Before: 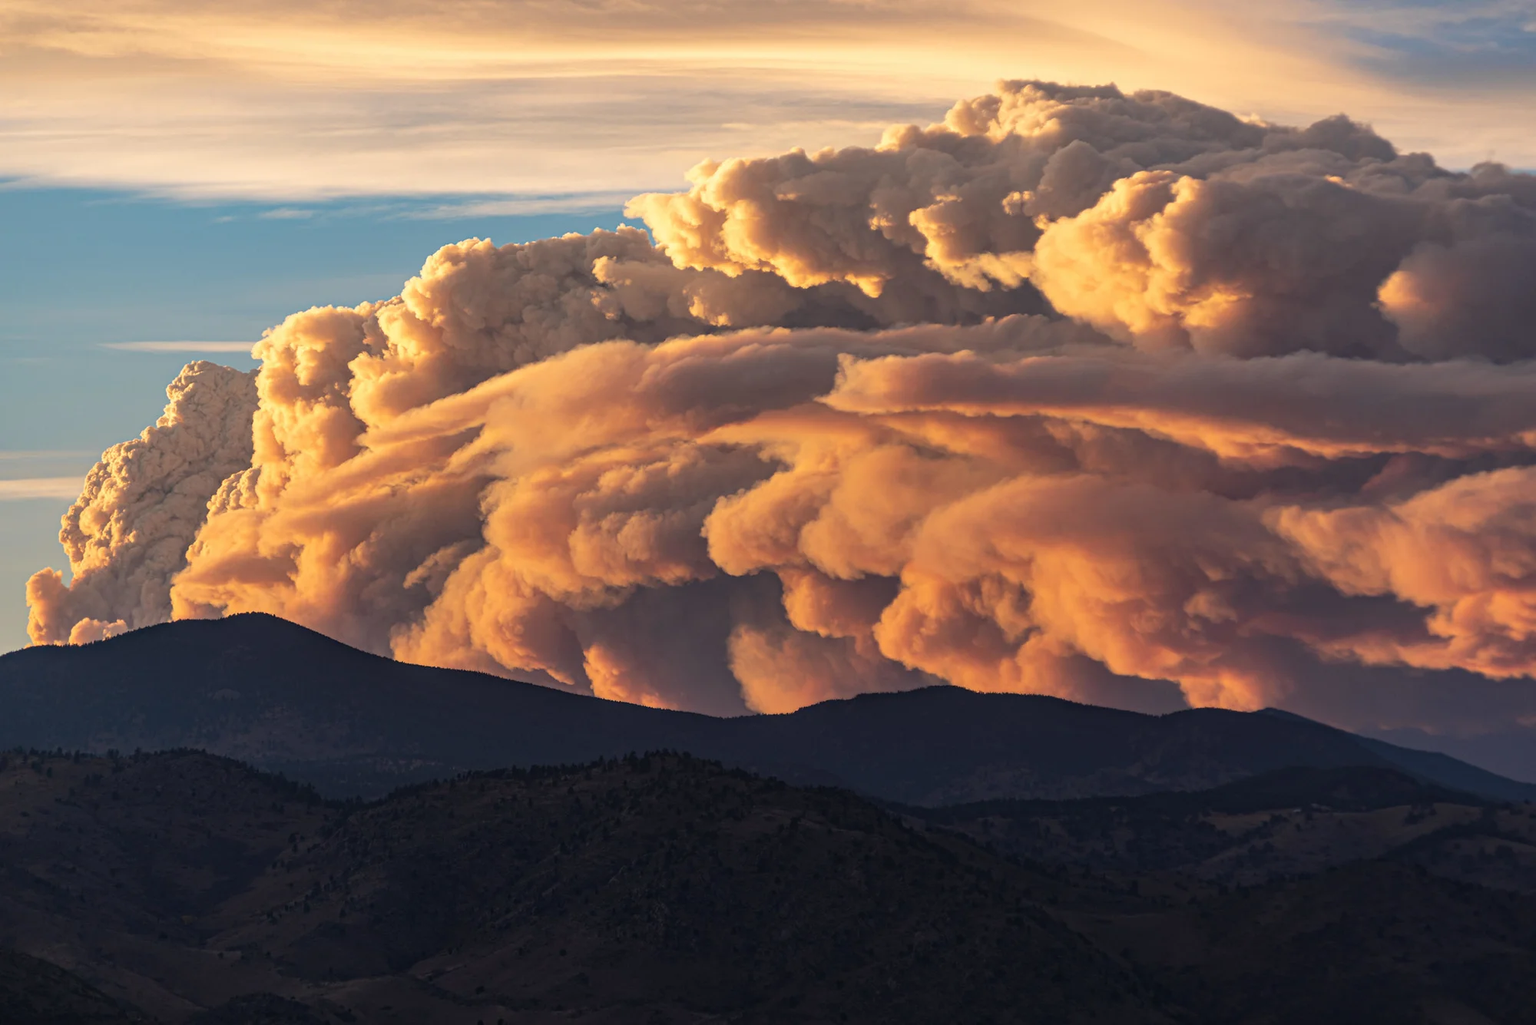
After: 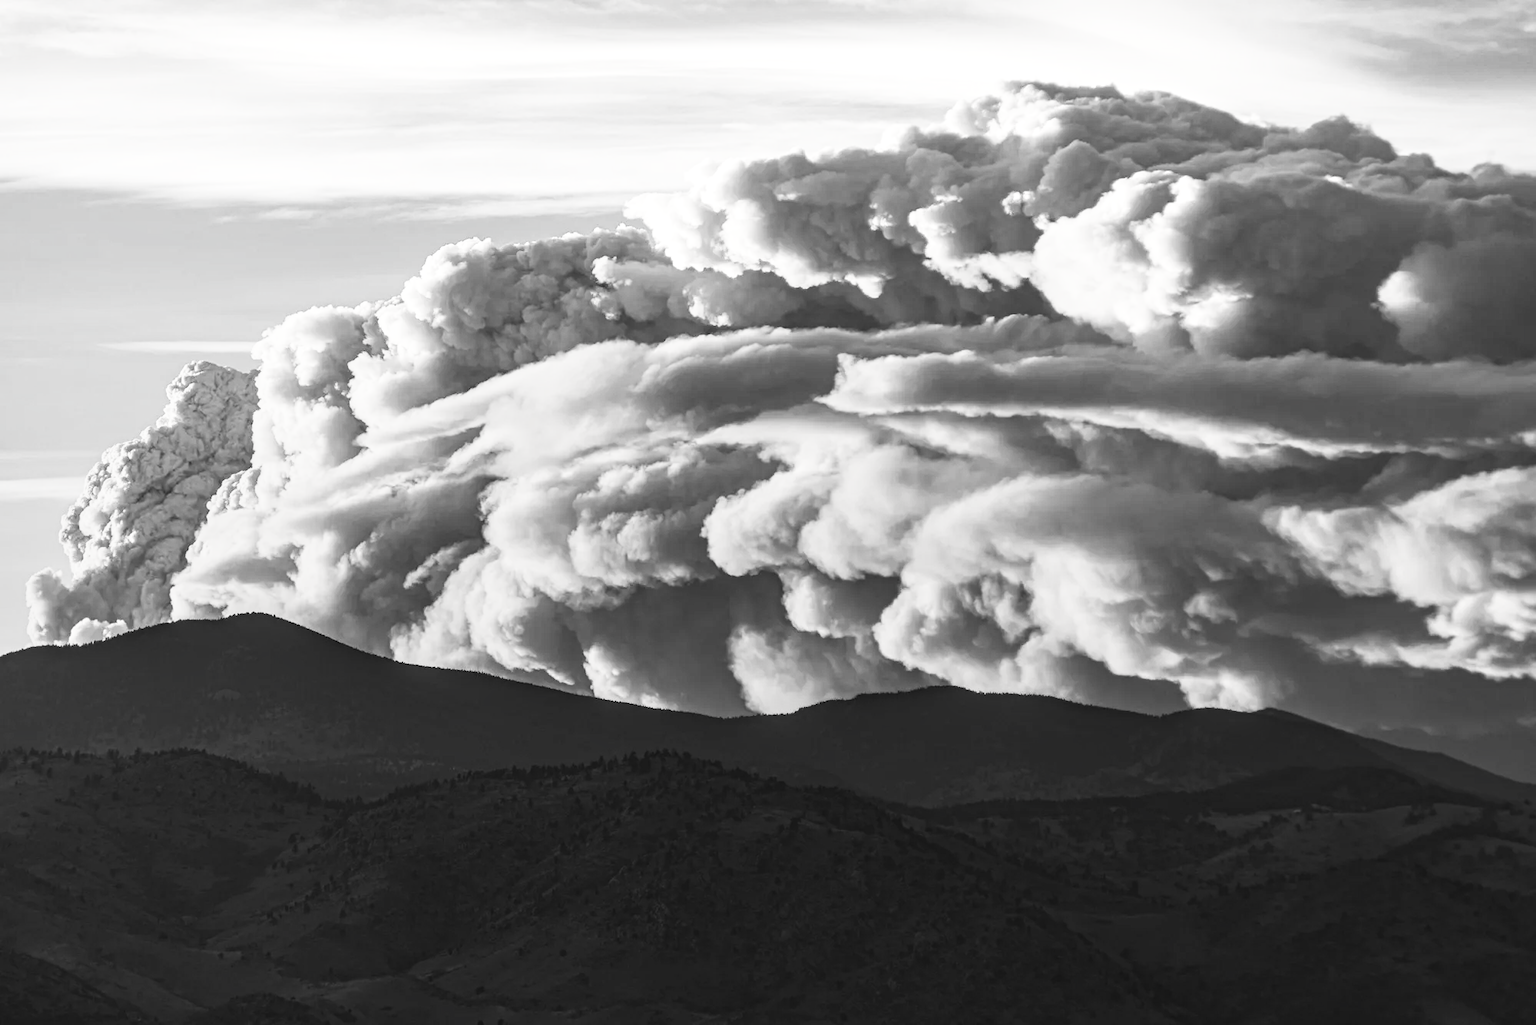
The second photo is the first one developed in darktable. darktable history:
contrast brightness saturation: contrast 0.535, brightness 0.451, saturation -0.993
local contrast: on, module defaults
